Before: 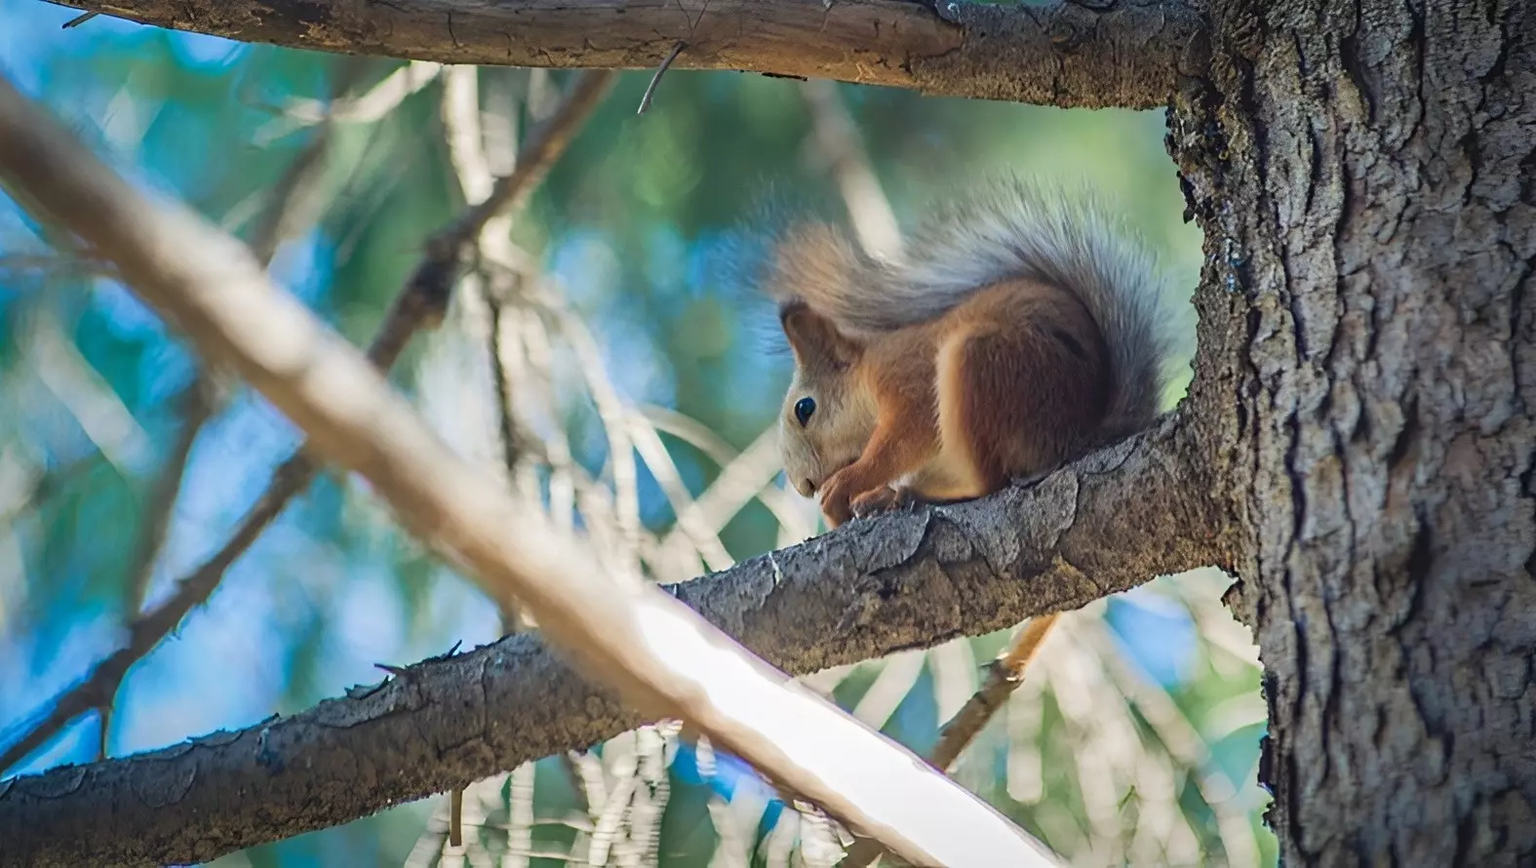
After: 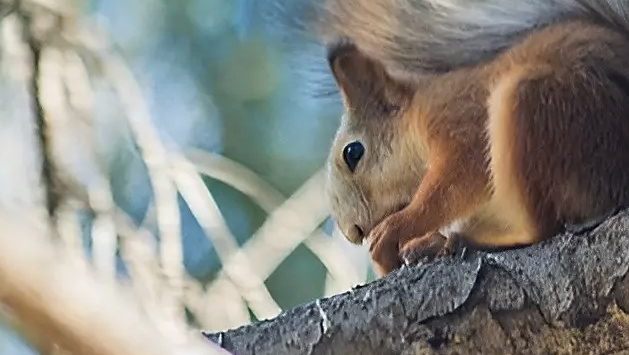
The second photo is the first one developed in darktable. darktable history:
contrast brightness saturation: contrast 0.1, saturation -0.3
crop: left 30%, top 30%, right 30%, bottom 30%
color zones: curves: ch0 [(0.224, 0.526) (0.75, 0.5)]; ch1 [(0.055, 0.526) (0.224, 0.761) (0.377, 0.526) (0.75, 0.5)]
sharpen: radius 1.458, amount 0.398, threshold 1.271
